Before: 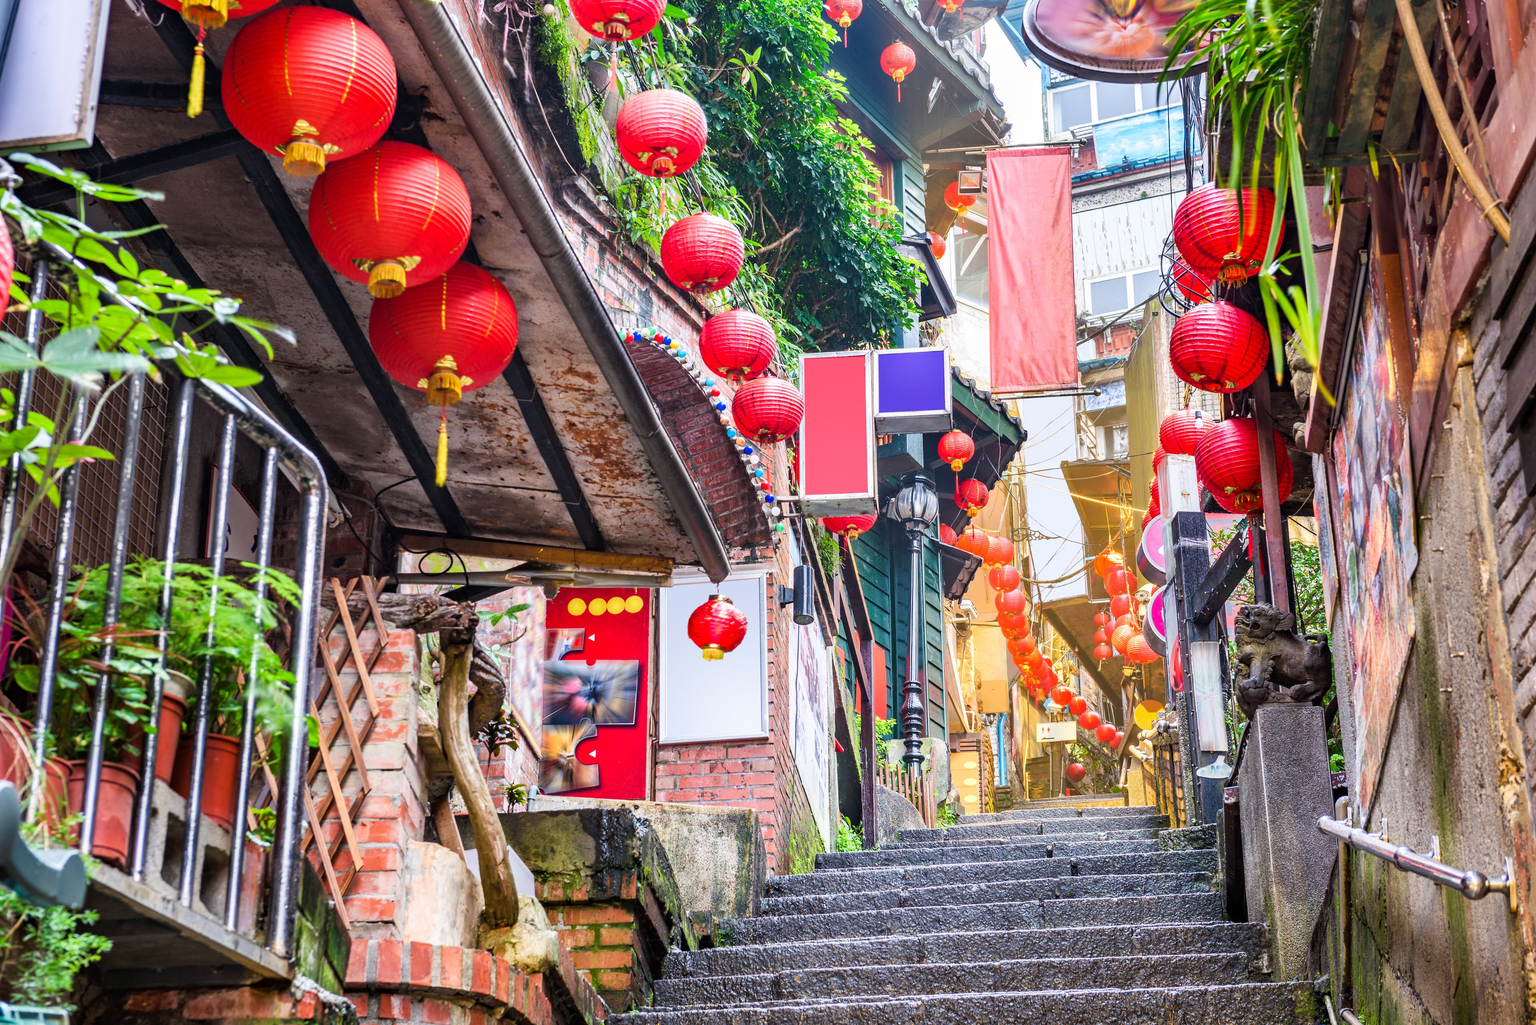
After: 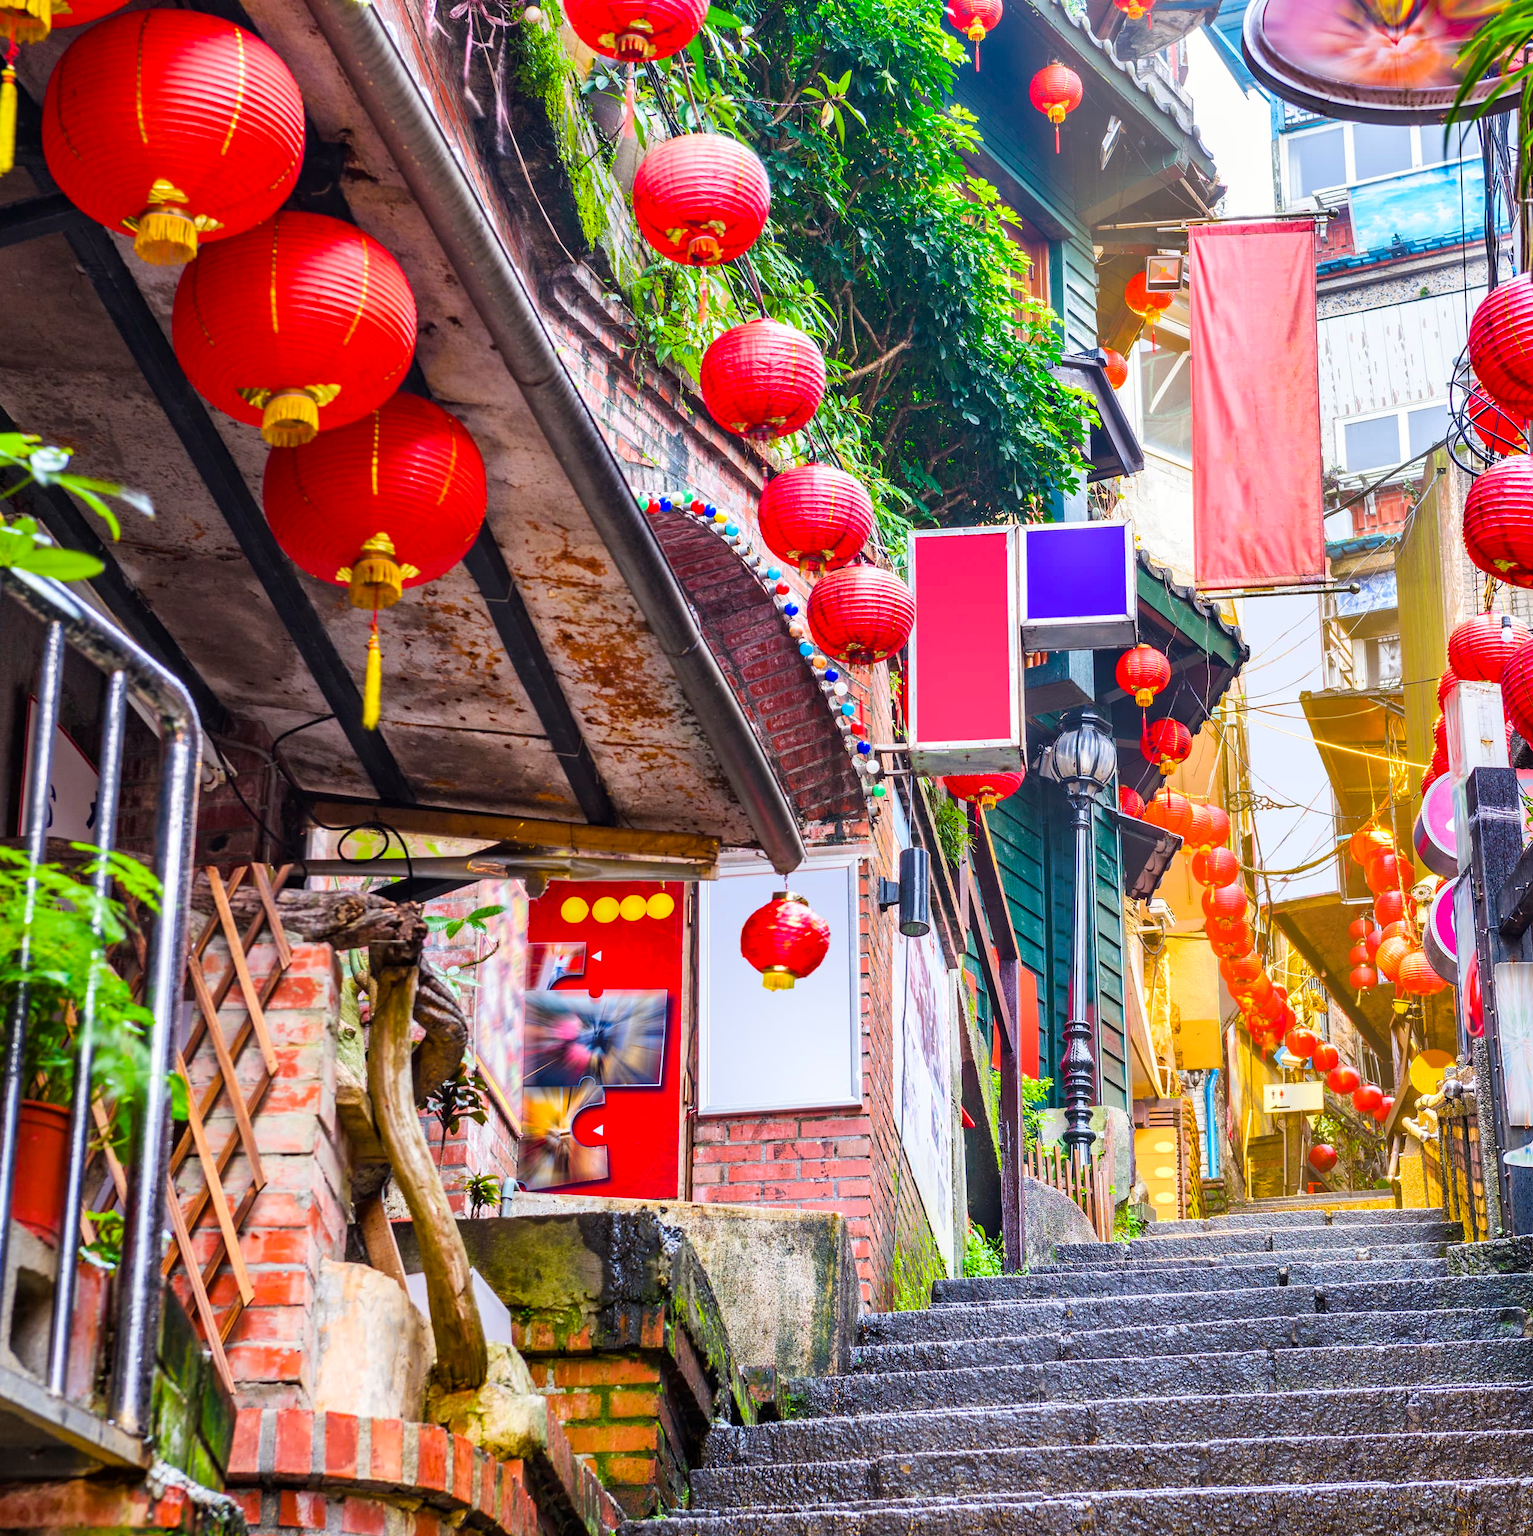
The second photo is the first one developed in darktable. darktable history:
color balance rgb: power › chroma 0.297%, power › hue 22.99°, linear chroma grading › global chroma 15.122%, perceptual saturation grading › global saturation 19.347%
crop and rotate: left 12.614%, right 20.775%
